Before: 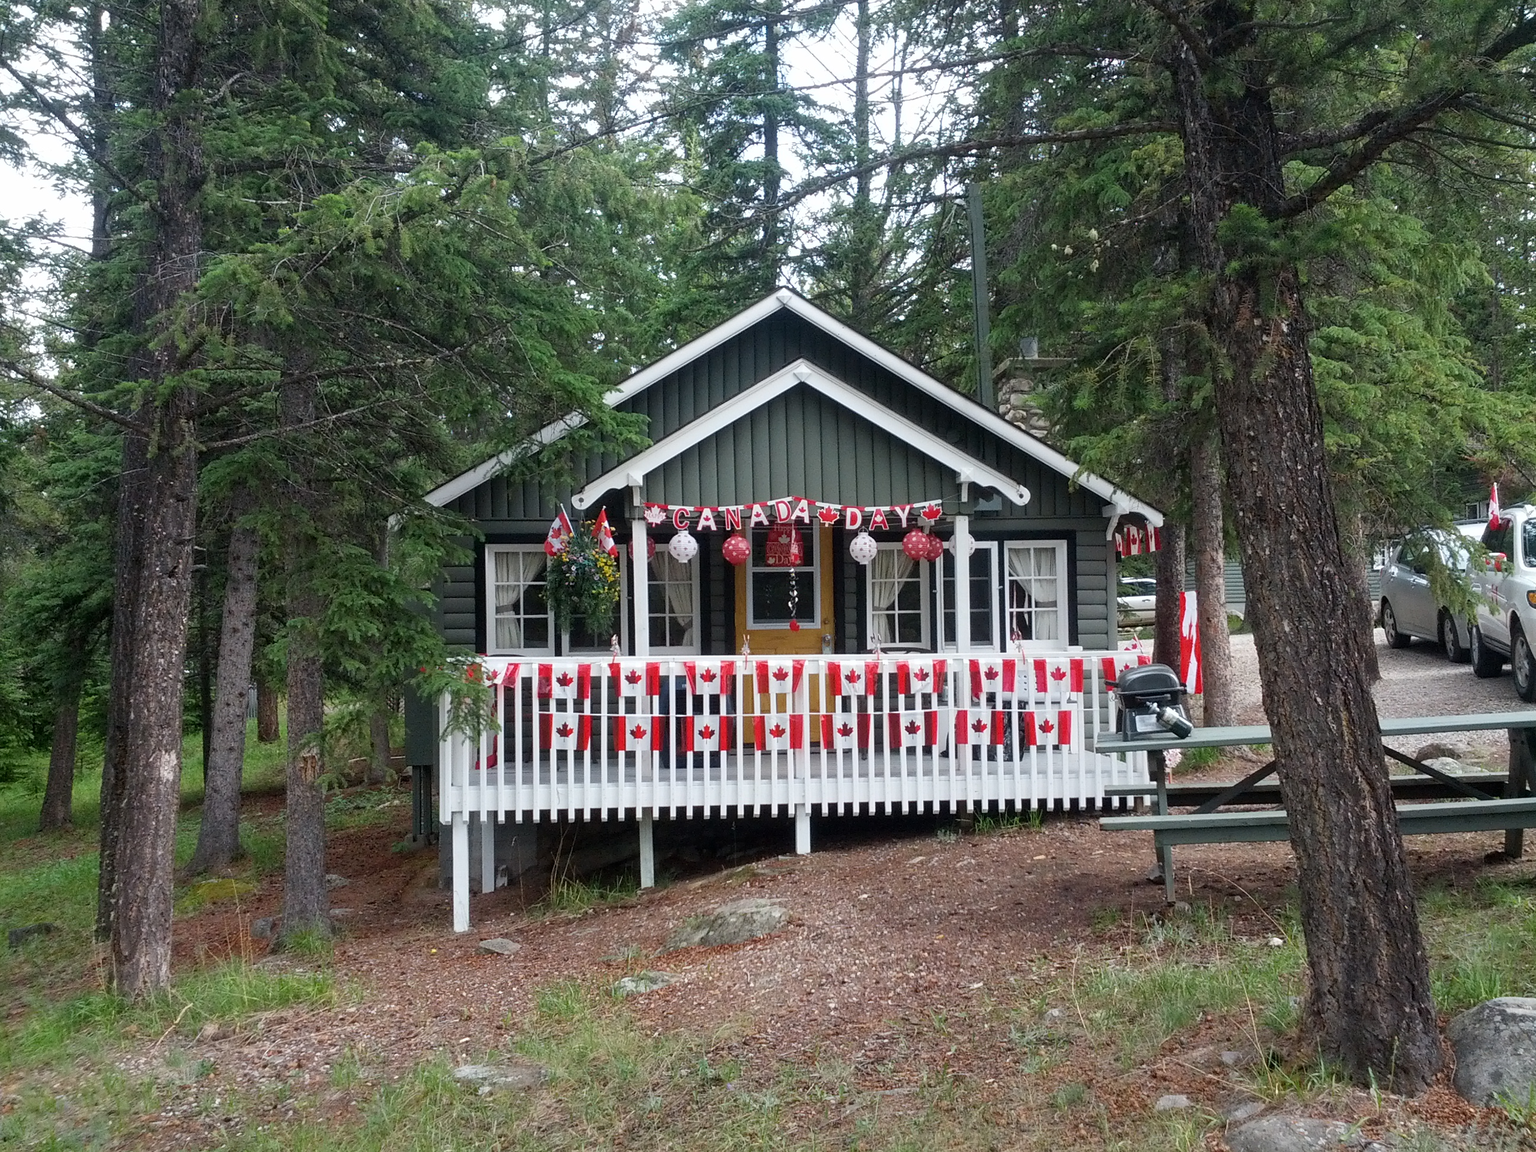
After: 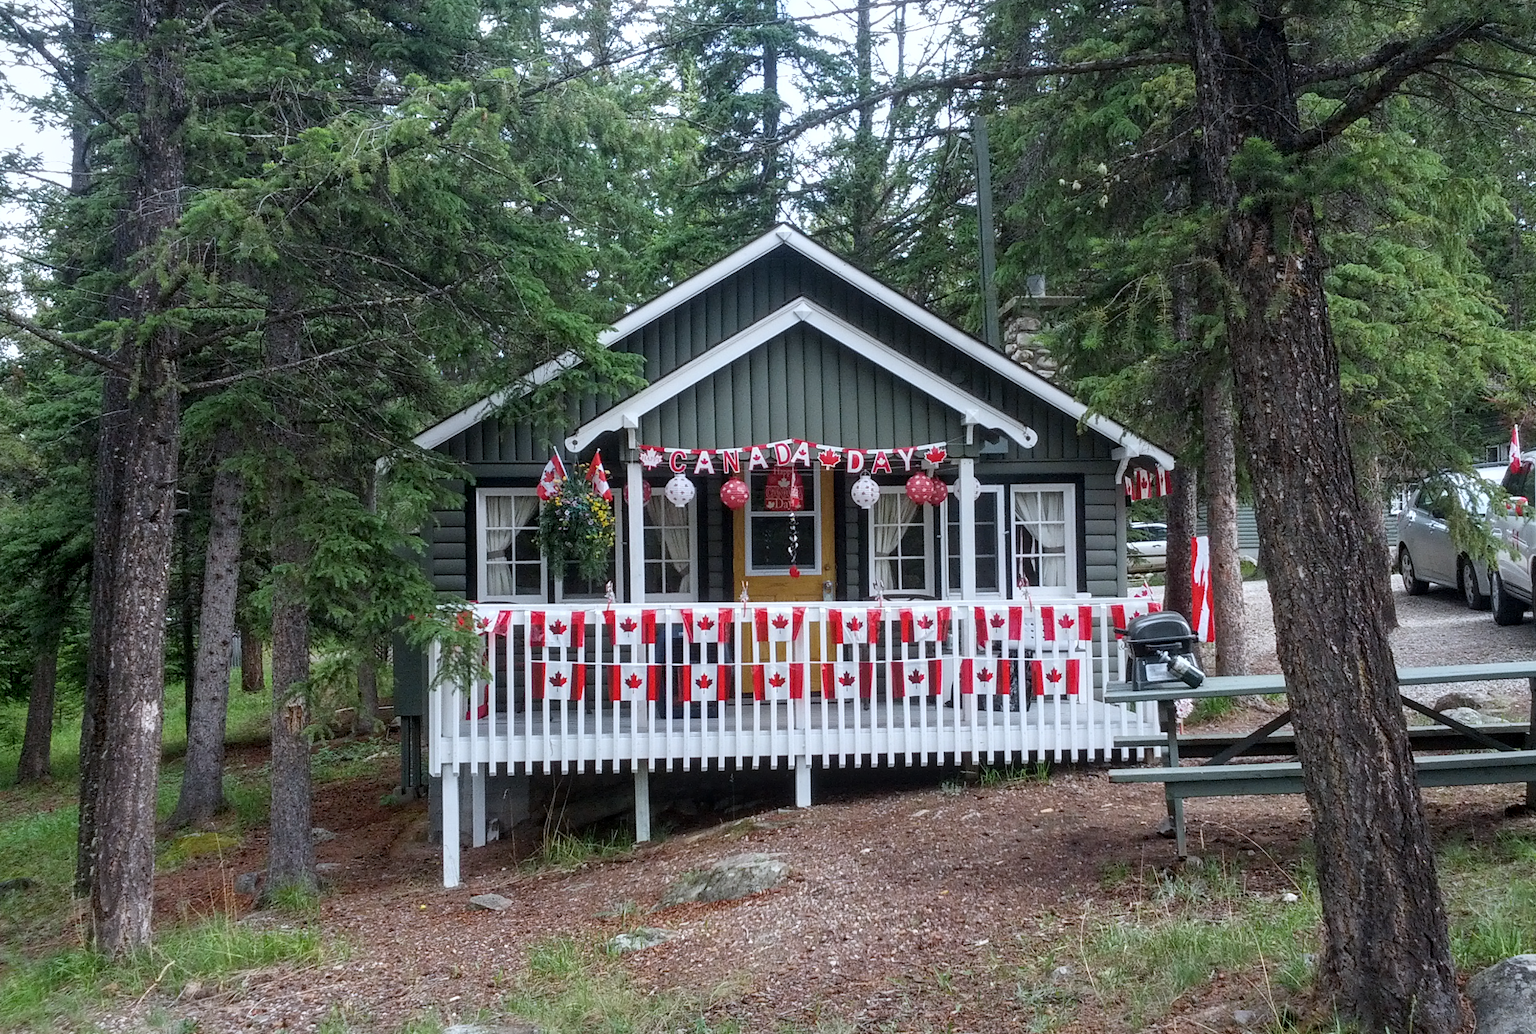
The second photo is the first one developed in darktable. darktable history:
white balance: red 0.967, blue 1.049
crop: left 1.507%, top 6.147%, right 1.379%, bottom 6.637%
local contrast: on, module defaults
